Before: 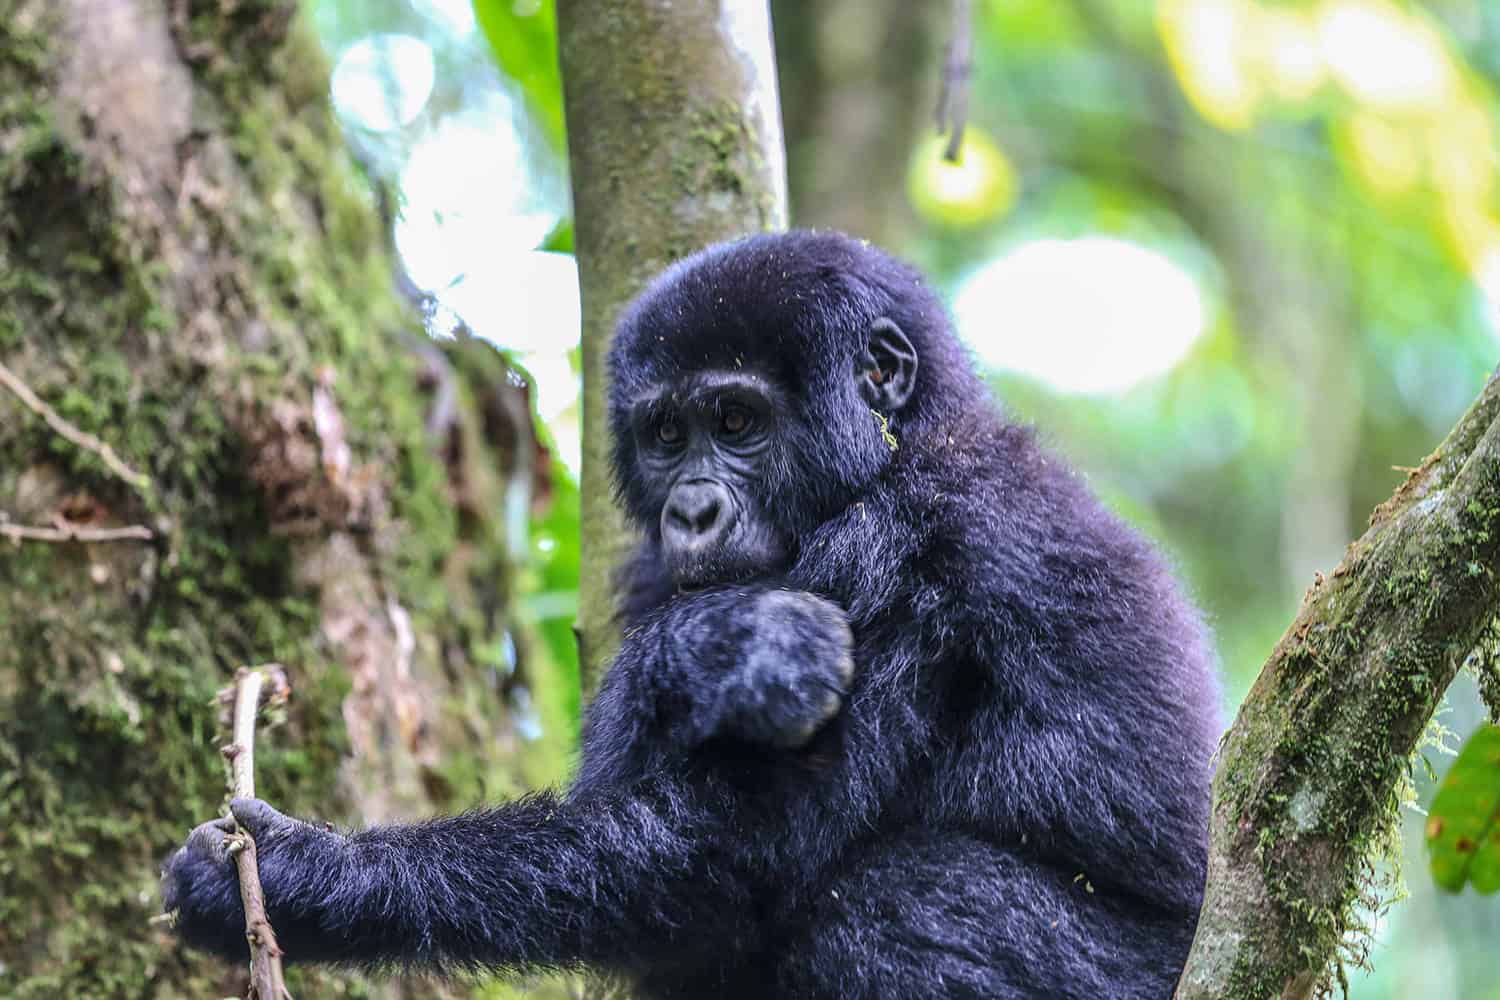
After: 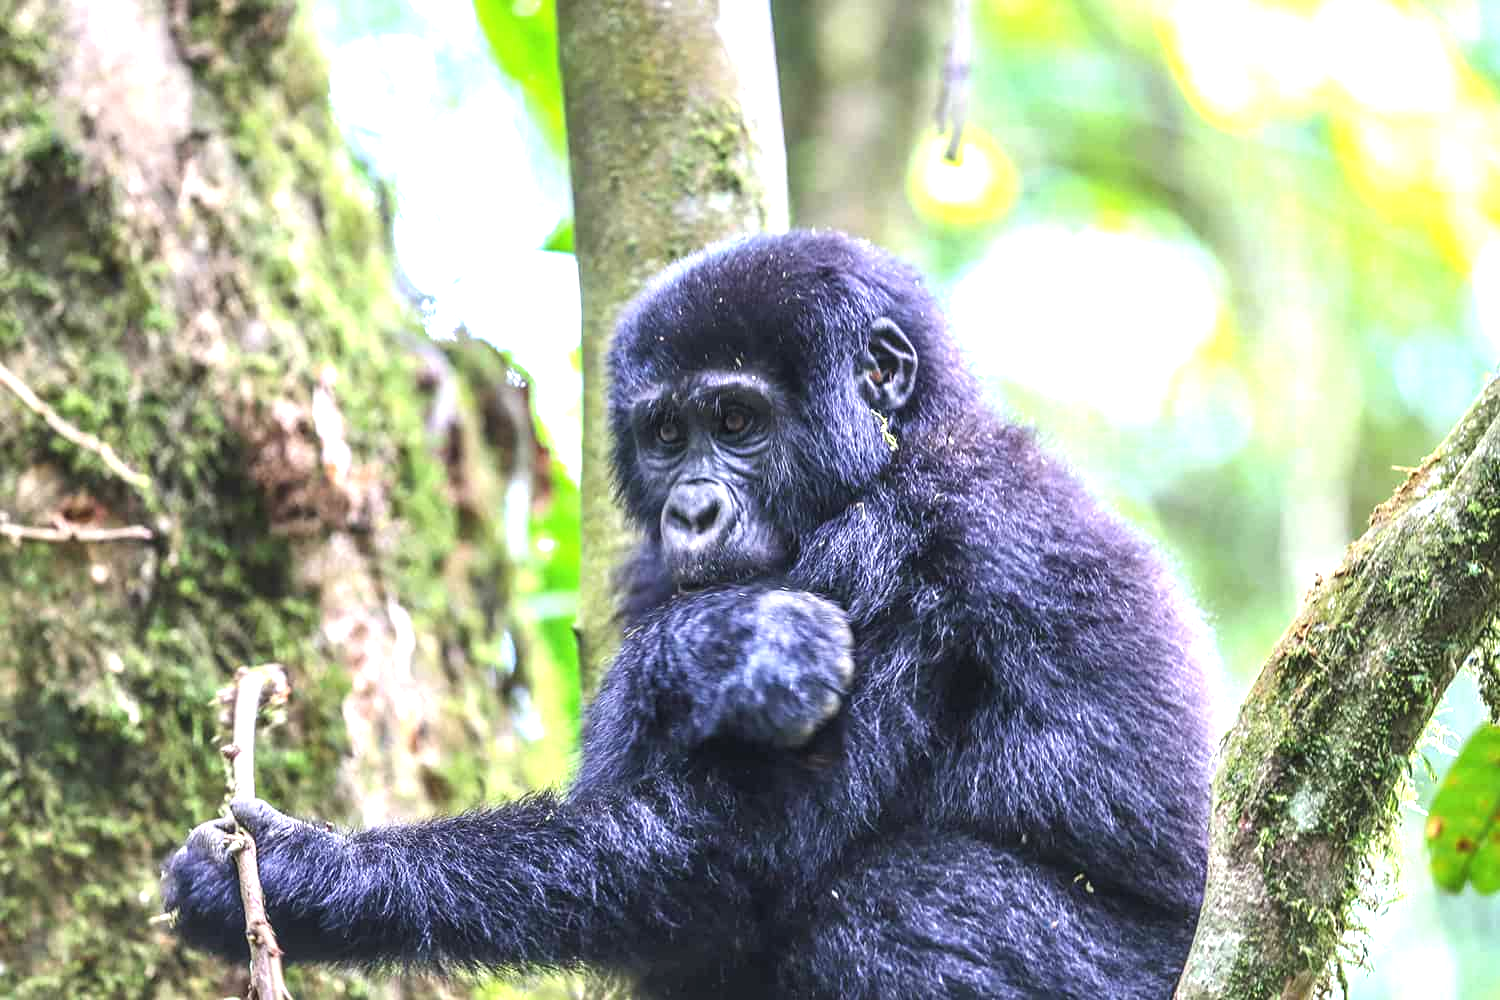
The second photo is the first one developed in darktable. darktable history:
exposure: black level correction -0.002, exposure 1.108 EV, compensate highlight preservation false
